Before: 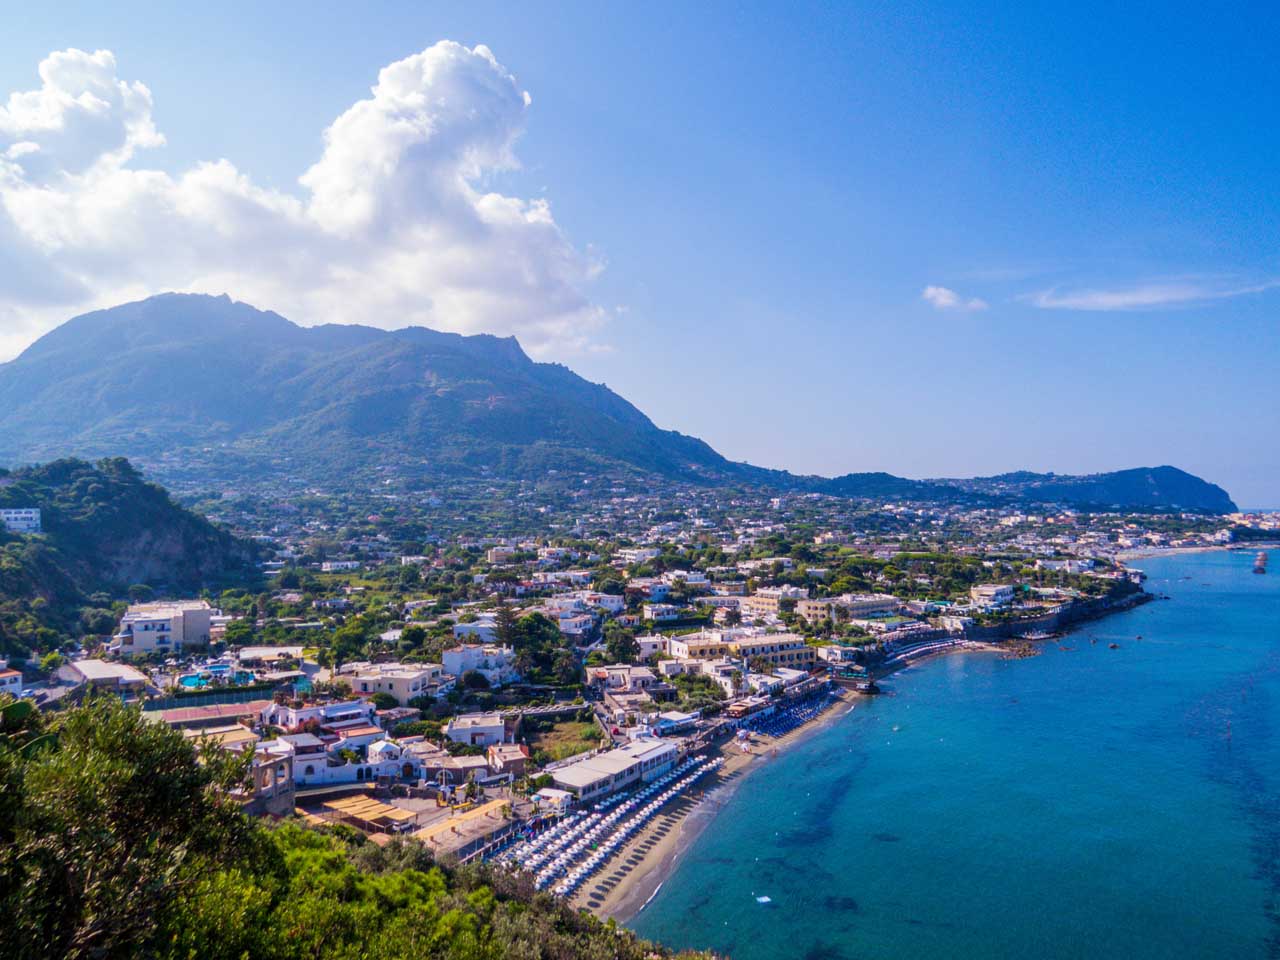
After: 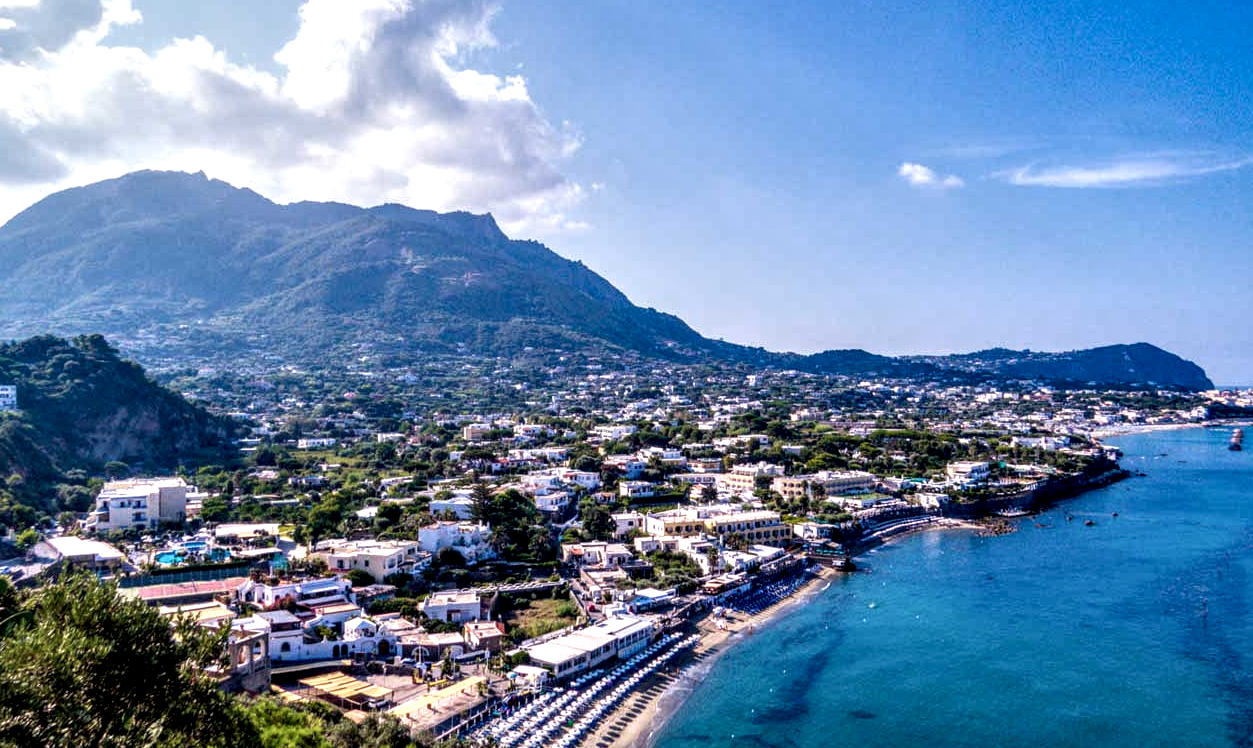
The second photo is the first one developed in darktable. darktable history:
contrast equalizer: octaves 7, y [[0.601, 0.6, 0.598, 0.598, 0.6, 0.601], [0.5 ×6], [0.5 ×6], [0 ×6], [0 ×6]]
color zones: curves: ch0 [(0, 0.558) (0.143, 0.548) (0.286, 0.447) (0.429, 0.259) (0.571, 0.5) (0.714, 0.5) (0.857, 0.593) (1, 0.558)]; ch1 [(0, 0.543) (0.01, 0.544) (0.12, 0.492) (0.248, 0.458) (0.5, 0.534) (0.748, 0.5) (0.99, 0.469) (1, 0.543)]; ch2 [(0, 0.507) (0.143, 0.522) (0.286, 0.505) (0.429, 0.5) (0.571, 0.5) (0.714, 0.5) (0.857, 0.5) (1, 0.507)]
crop and rotate: left 1.935%, top 12.854%, right 0.133%, bottom 9.137%
local contrast: detail 142%
